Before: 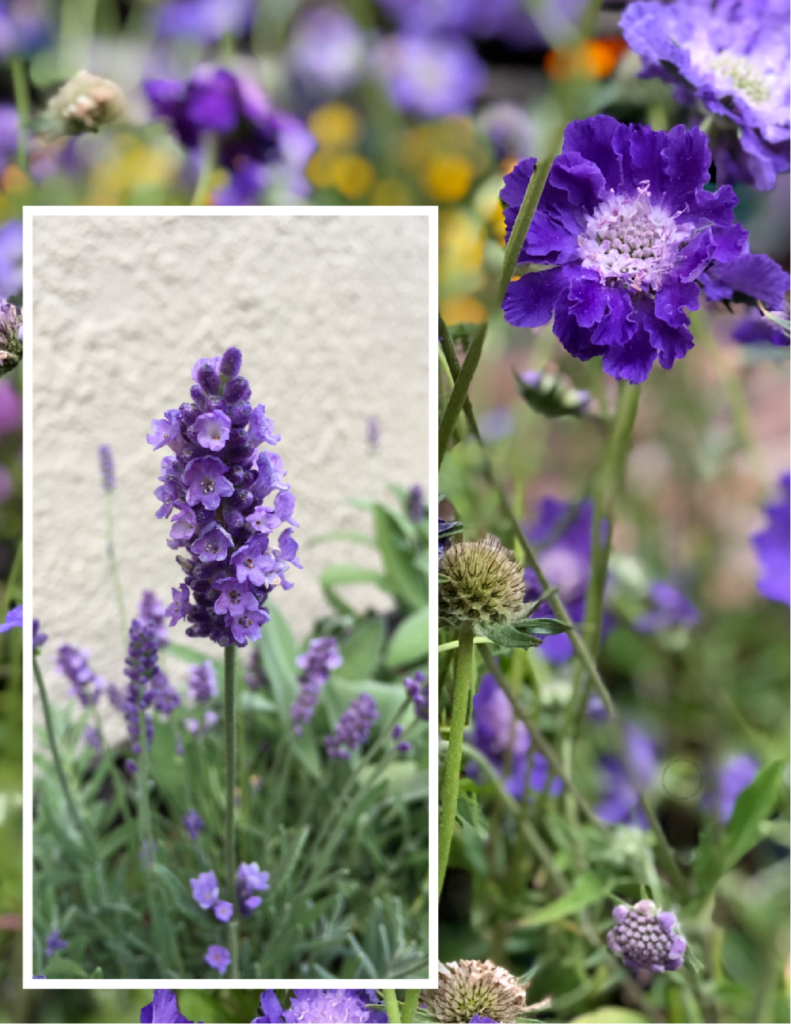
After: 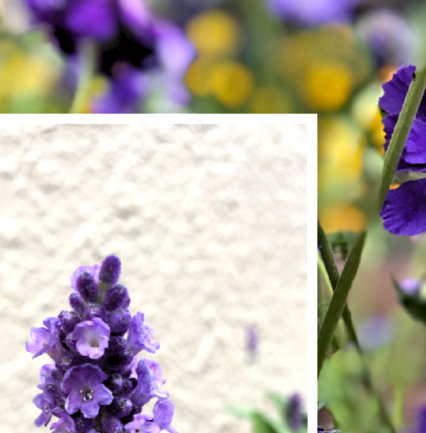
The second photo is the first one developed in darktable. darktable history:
levels: levels [0.055, 0.477, 0.9]
crop: left 15.306%, top 9.065%, right 30.789%, bottom 48.638%
haze removal: compatibility mode true, adaptive false
